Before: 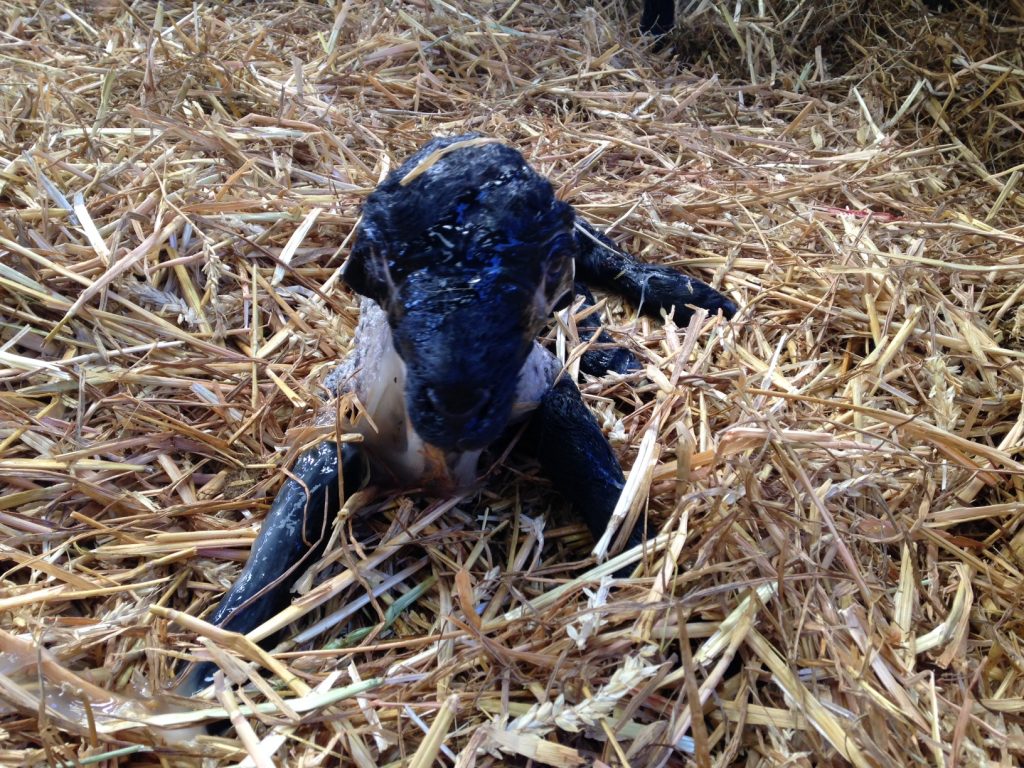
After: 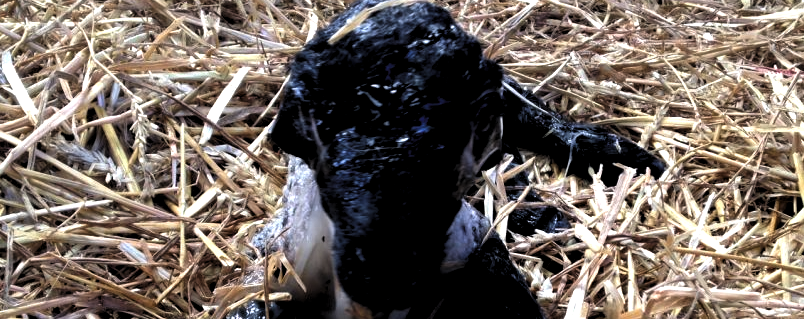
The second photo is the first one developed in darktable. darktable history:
levels: levels [0.129, 0.519, 0.867]
crop: left 7.036%, top 18.398%, right 14.379%, bottom 40.043%
